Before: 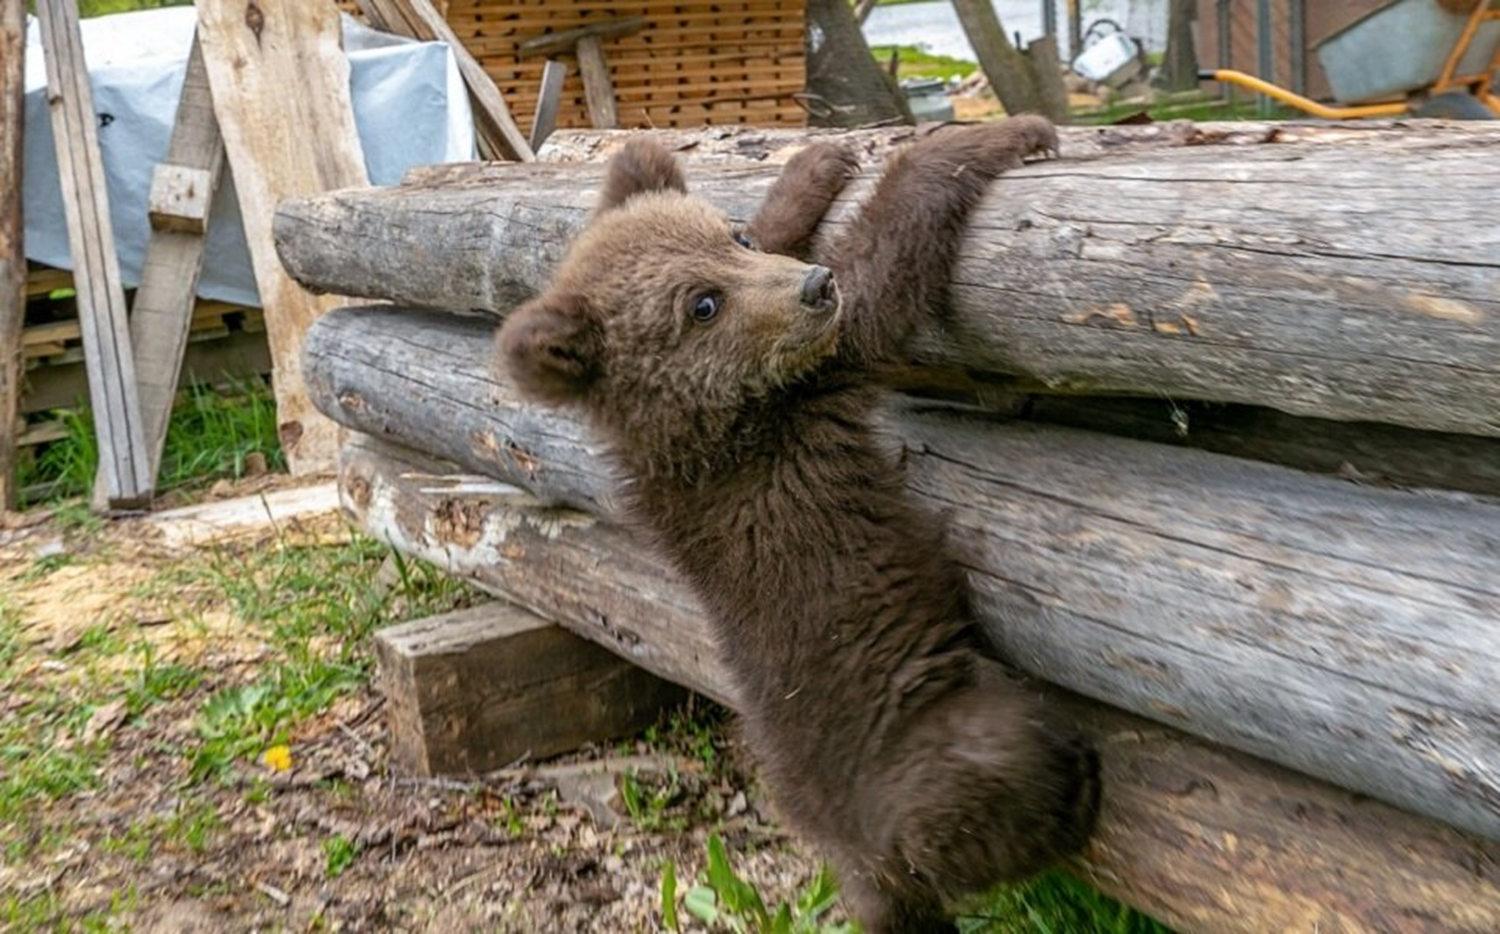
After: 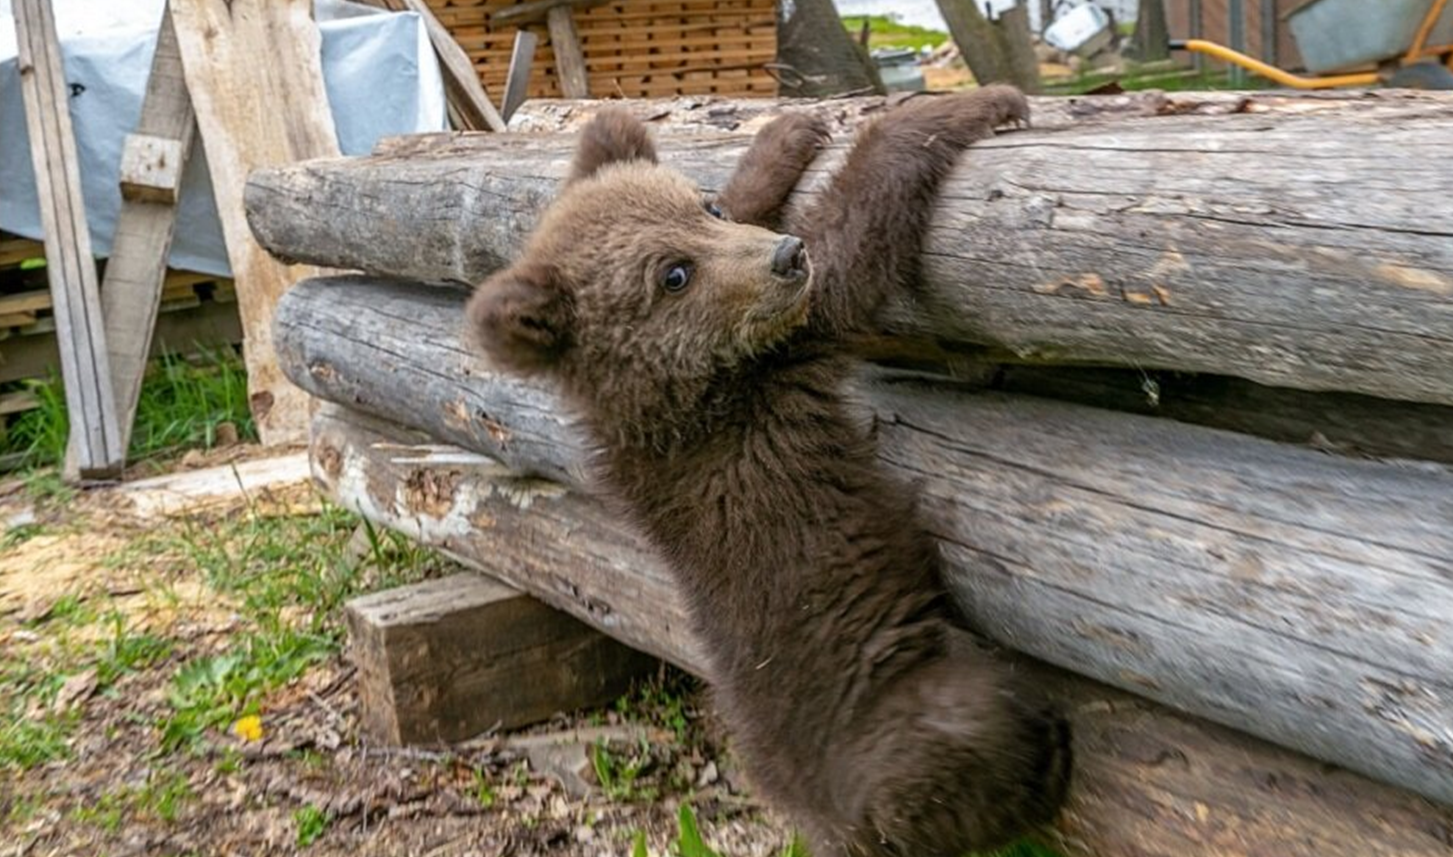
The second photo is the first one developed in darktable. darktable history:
color balance: mode lift, gamma, gain (sRGB)
crop: left 1.964%, top 3.251%, right 1.122%, bottom 4.933%
